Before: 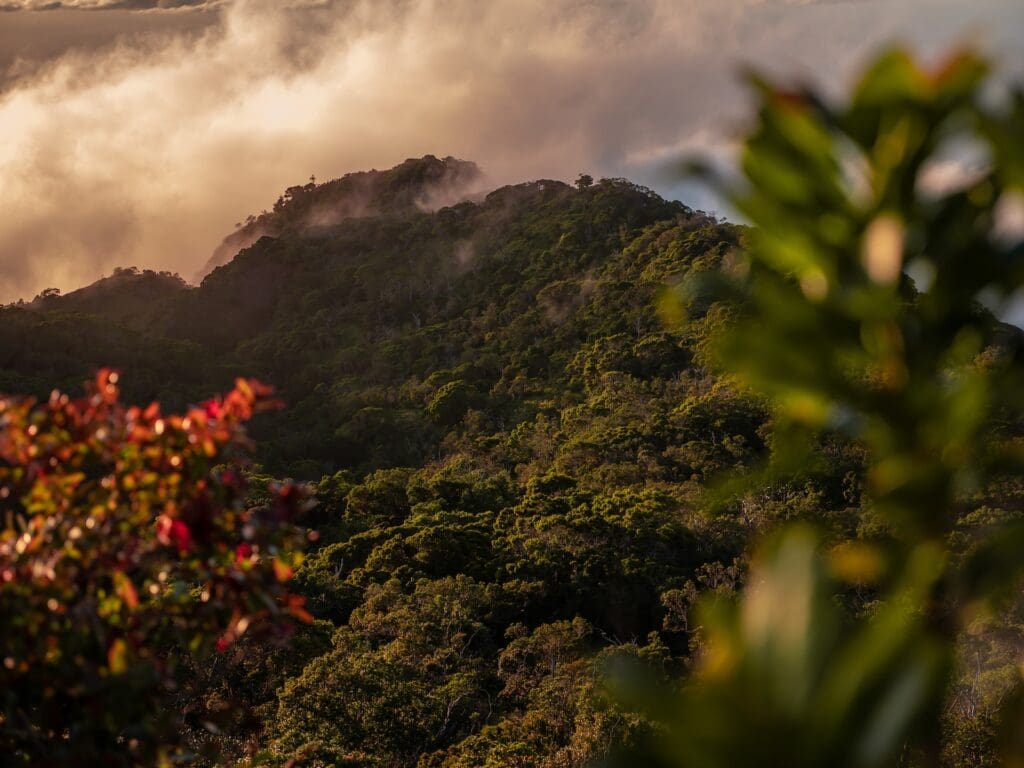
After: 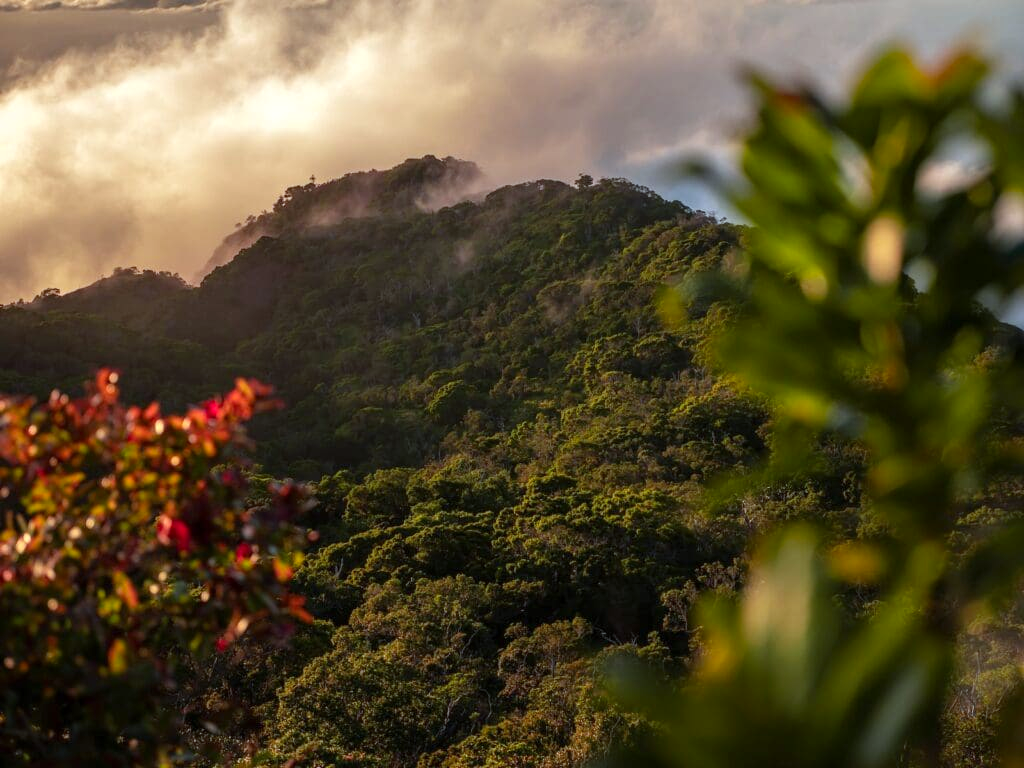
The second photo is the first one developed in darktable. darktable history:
exposure: exposure 0.426 EV, compensate highlight preservation false
color contrast: green-magenta contrast 1.1, blue-yellow contrast 1.1, unbound 0
white balance: red 0.925, blue 1.046
